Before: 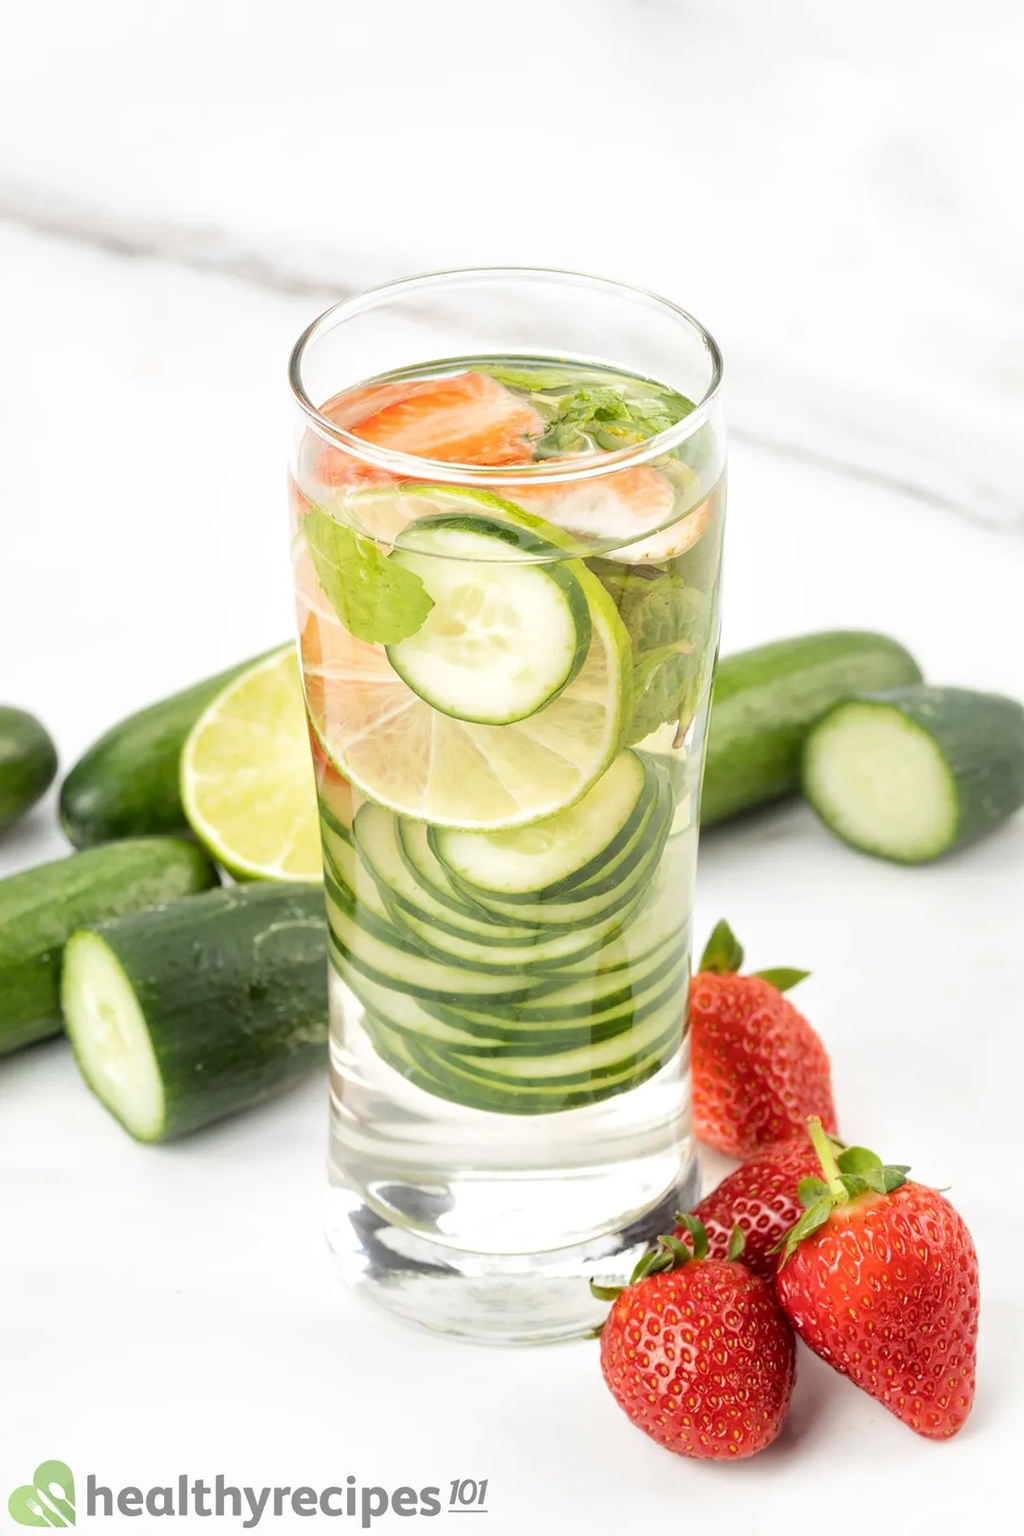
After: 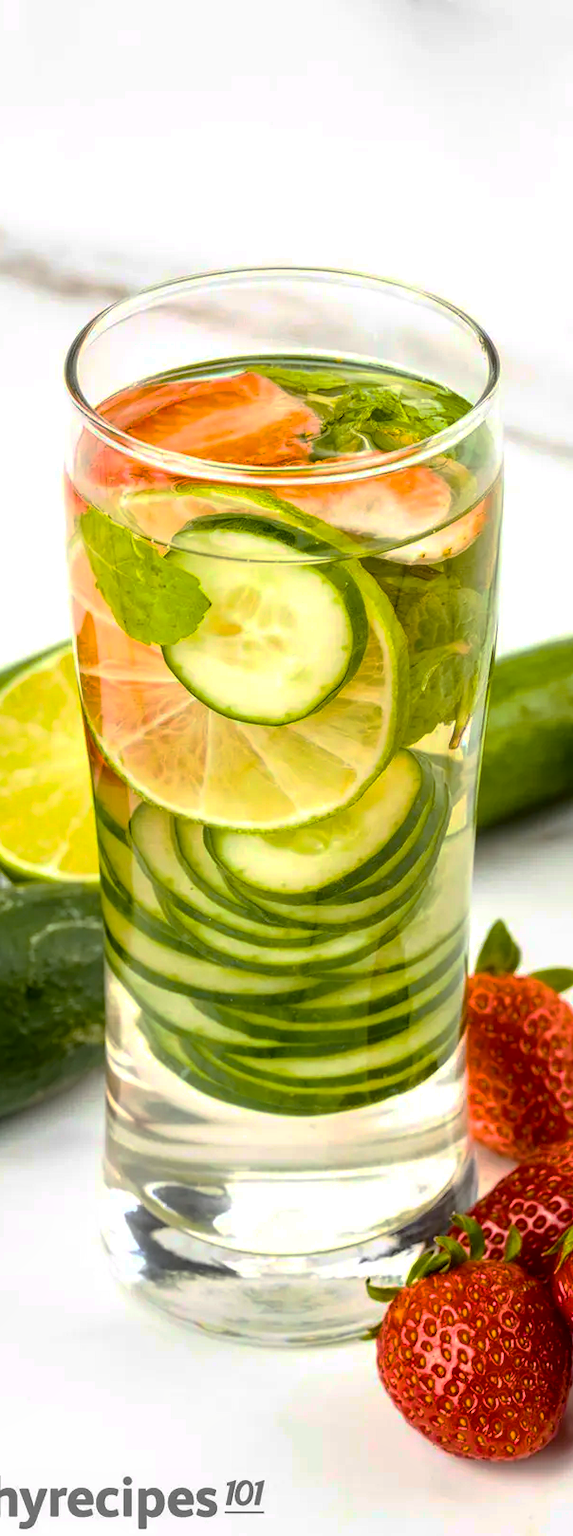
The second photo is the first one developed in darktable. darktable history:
contrast brightness saturation: contrast 0.242, brightness 0.092
base curve: curves: ch0 [(0, 0) (0.841, 0.609) (1, 1)], preserve colors none
local contrast: on, module defaults
crop: left 21.925%, right 22.057%, bottom 0.004%
color balance rgb: perceptual saturation grading › global saturation 29.871%, global vibrance 59.257%
